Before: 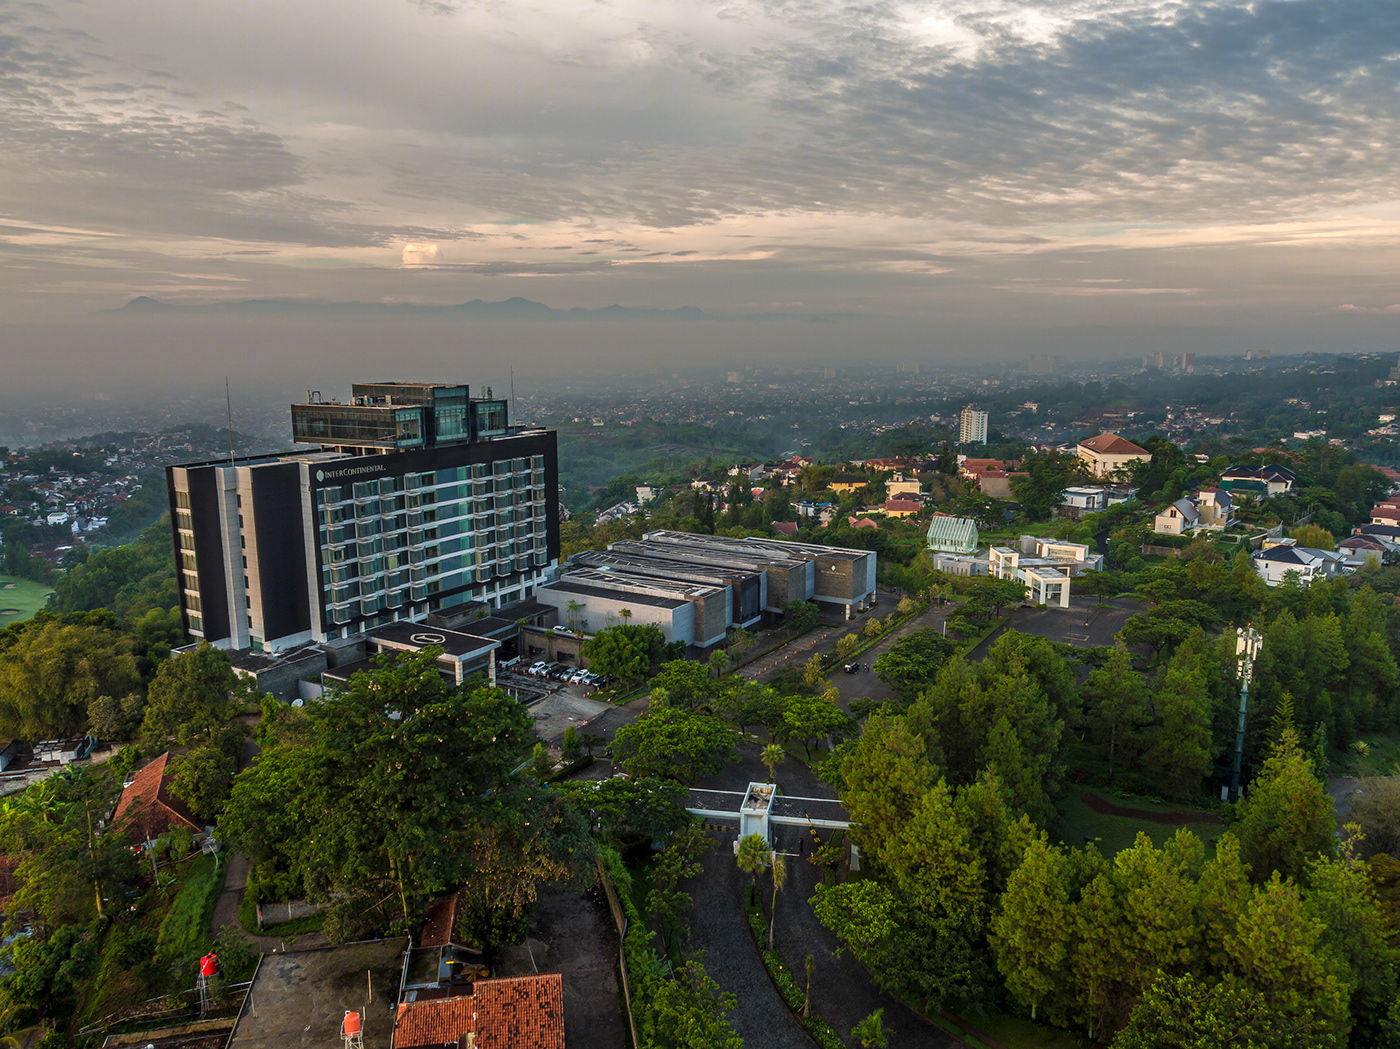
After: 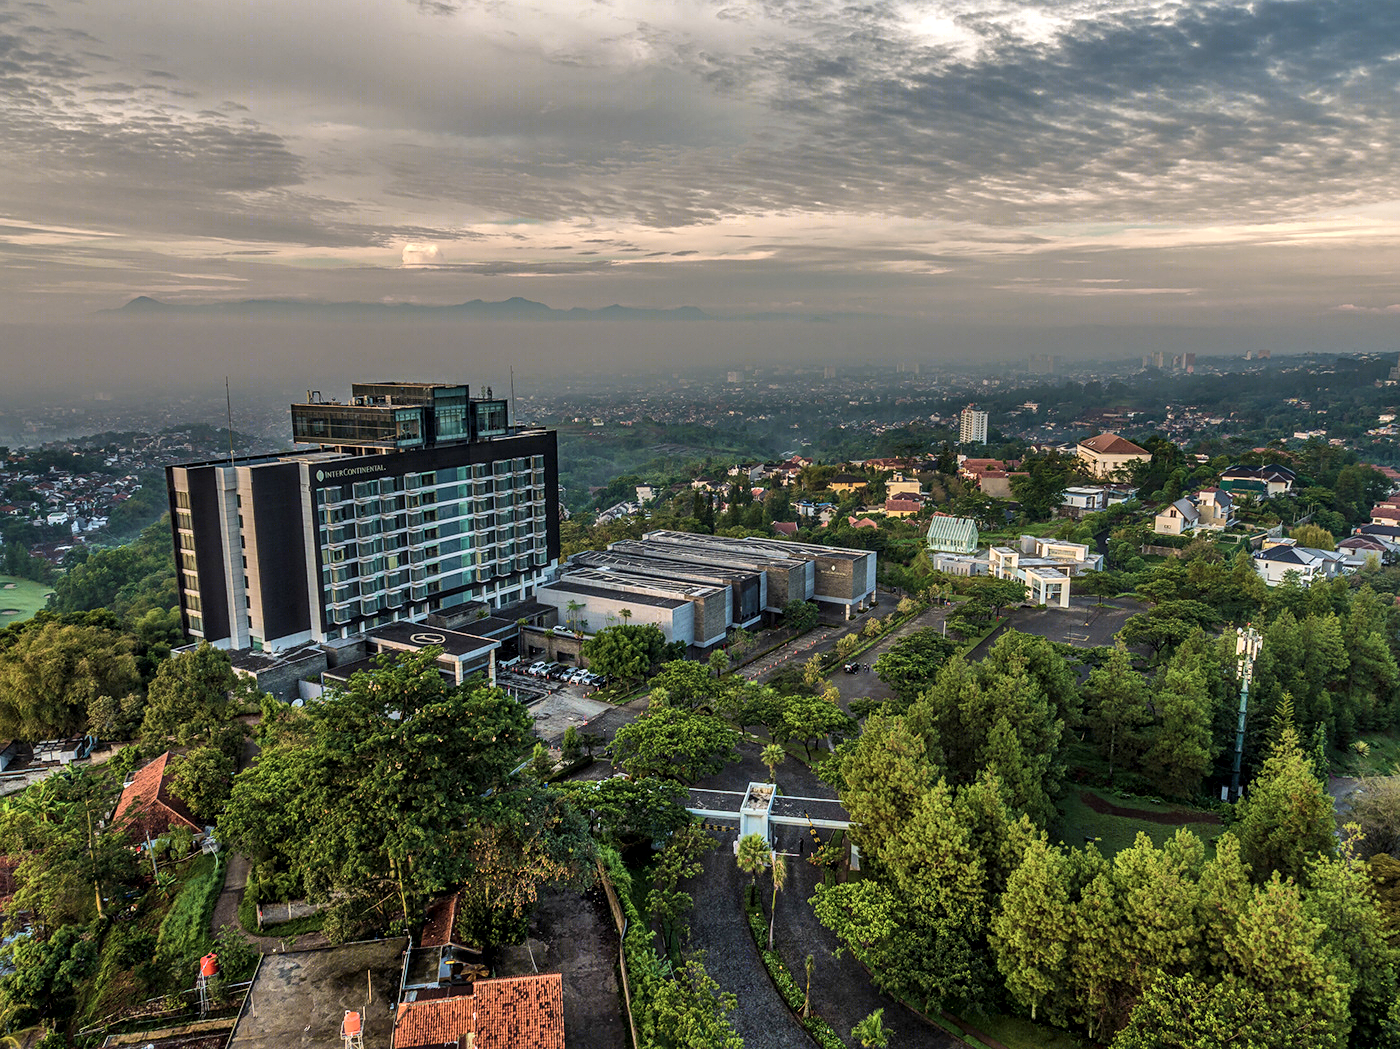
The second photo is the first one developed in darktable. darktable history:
shadows and highlights: shadows 58.14, soften with gaussian
sharpen: amount 0.205
local contrast: on, module defaults
contrast brightness saturation: contrast 0.105, saturation -0.155
velvia: strength 15.38%
